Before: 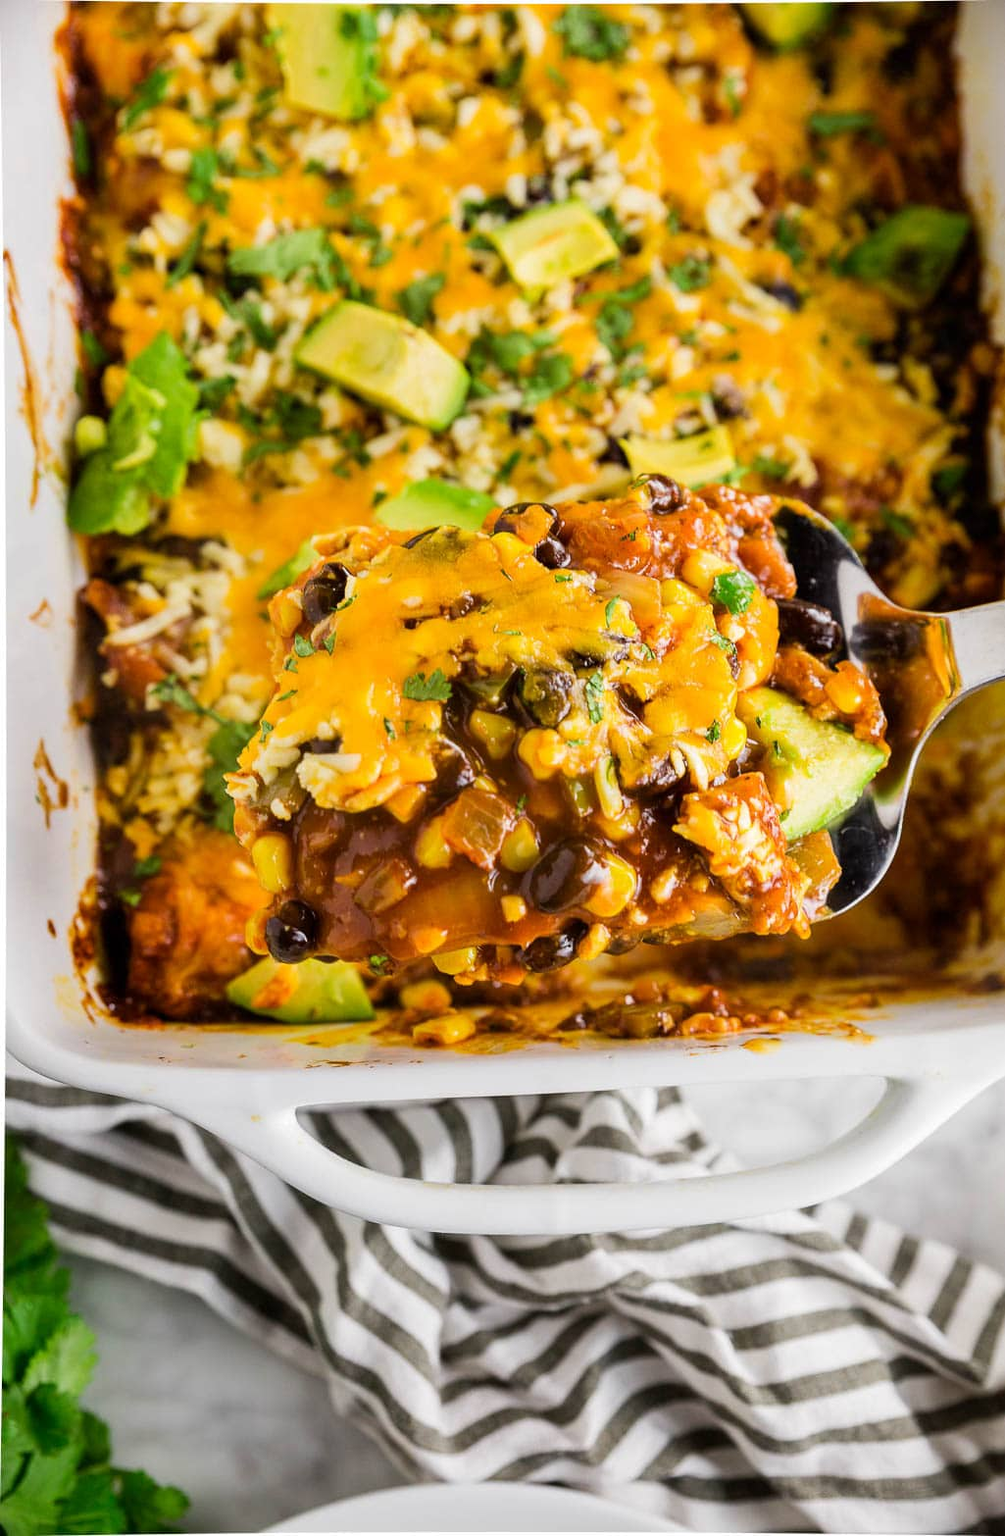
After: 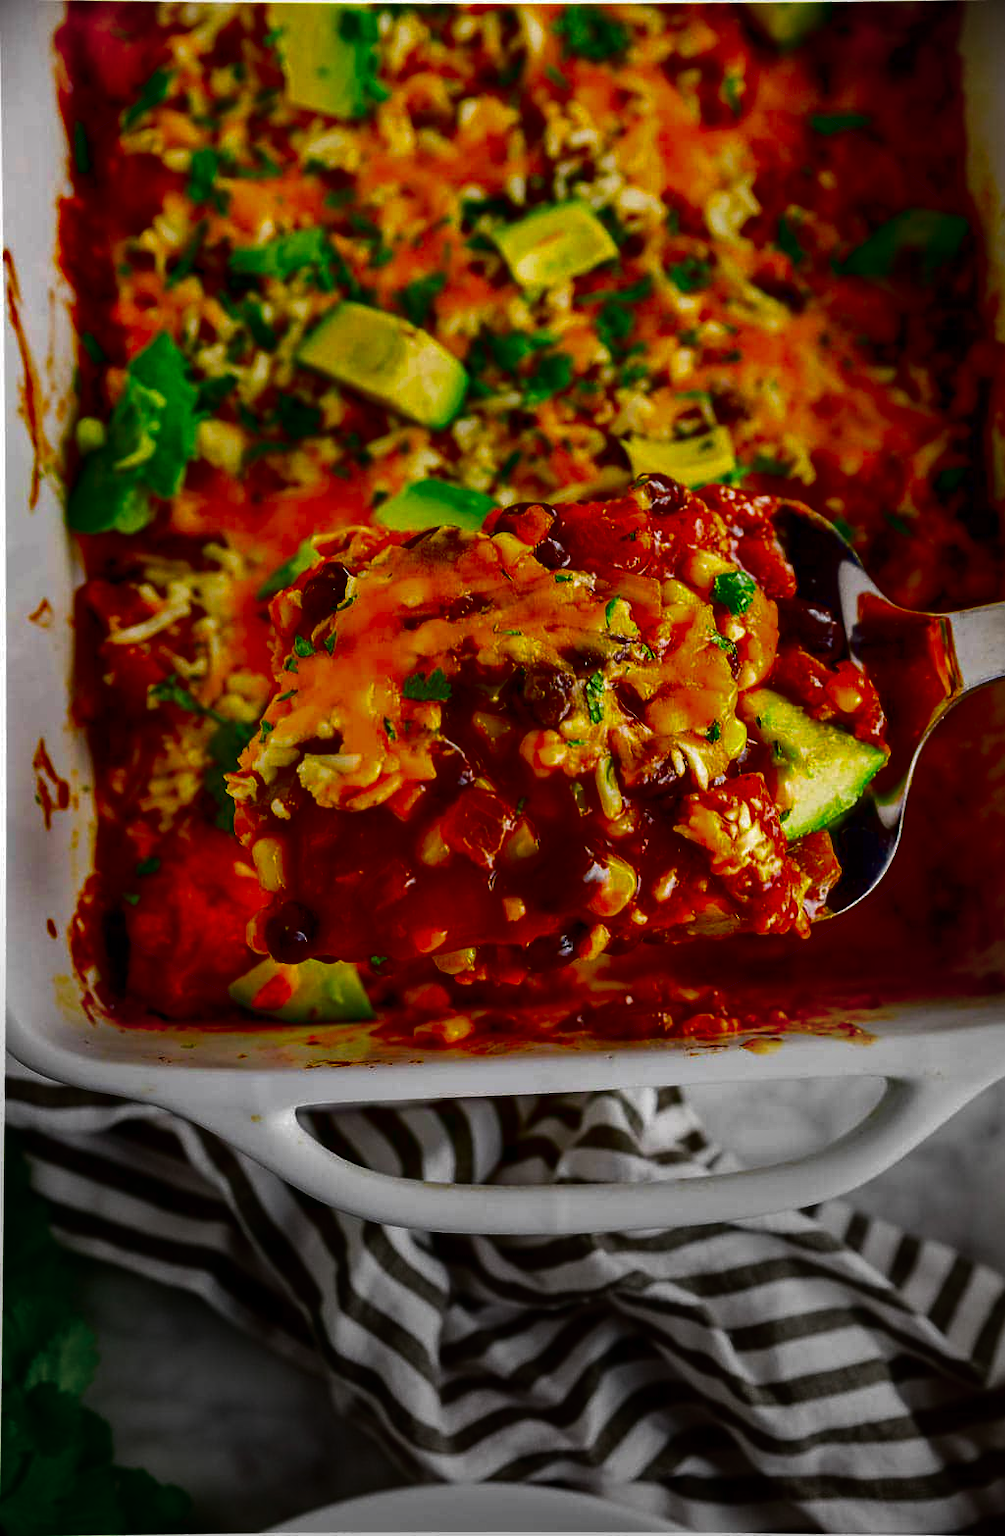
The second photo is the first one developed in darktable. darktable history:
exposure: black level correction 0.001, compensate highlight preservation false
vignetting: fall-off start 90.51%, fall-off radius 39.14%, center (-0.063, -0.317), width/height ratio 1.223, shape 1.3, unbound false
contrast brightness saturation: brightness -0.996, saturation 0.992
